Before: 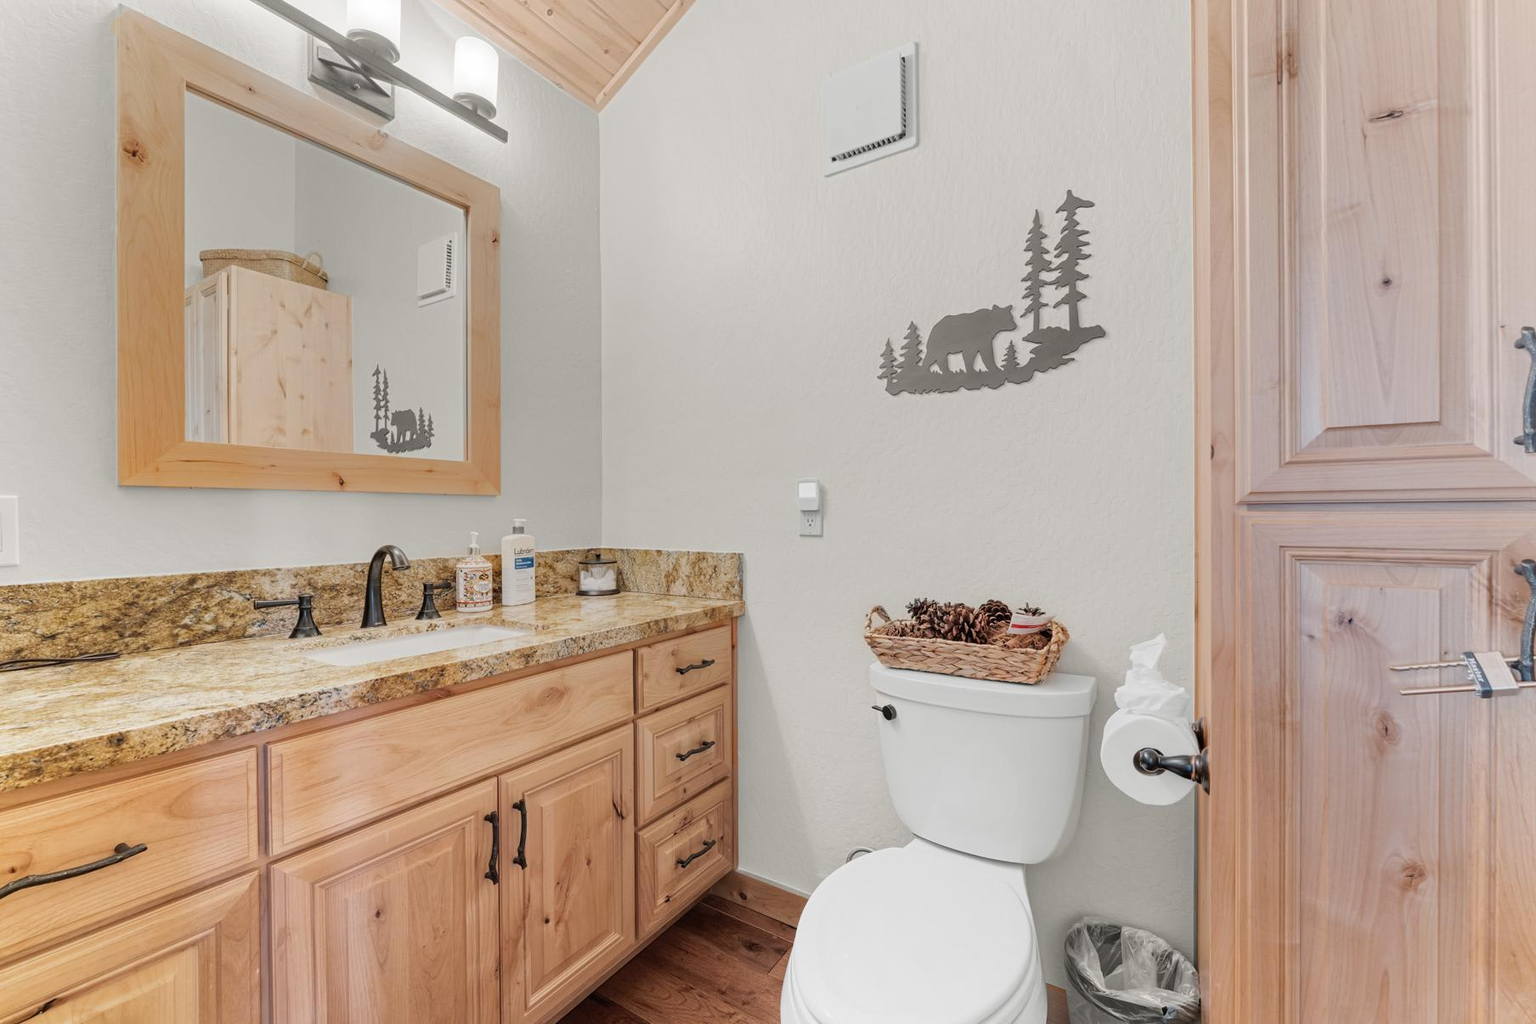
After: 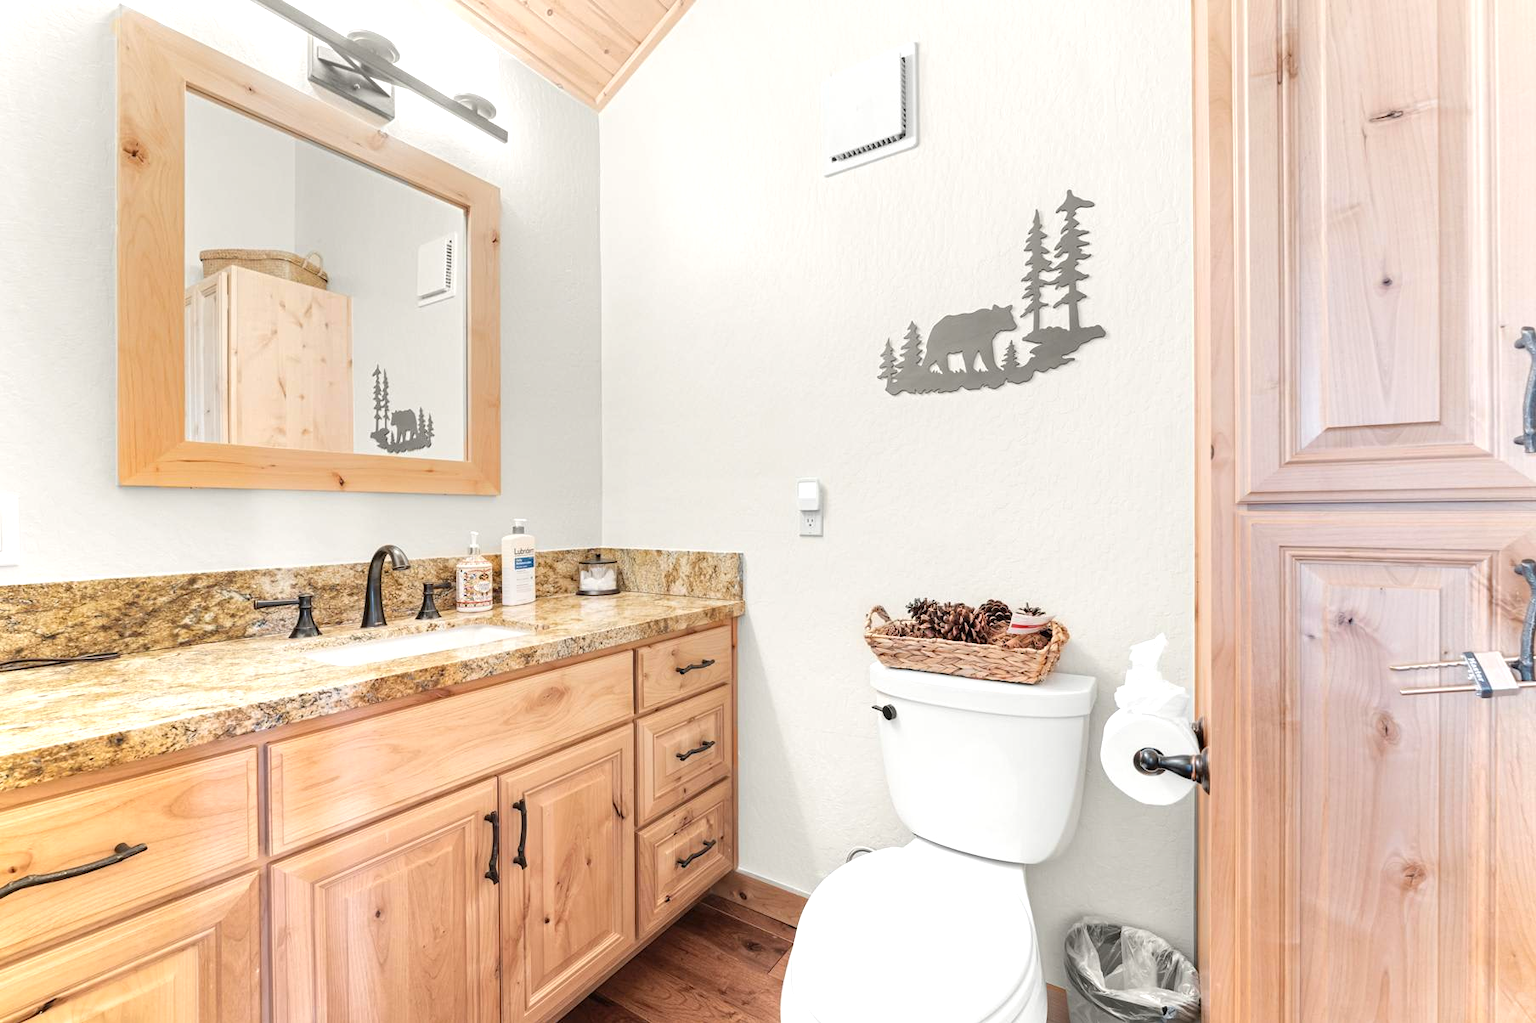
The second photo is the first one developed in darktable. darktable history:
exposure: exposure 0.718 EV, compensate exposure bias true, compensate highlight preservation false
